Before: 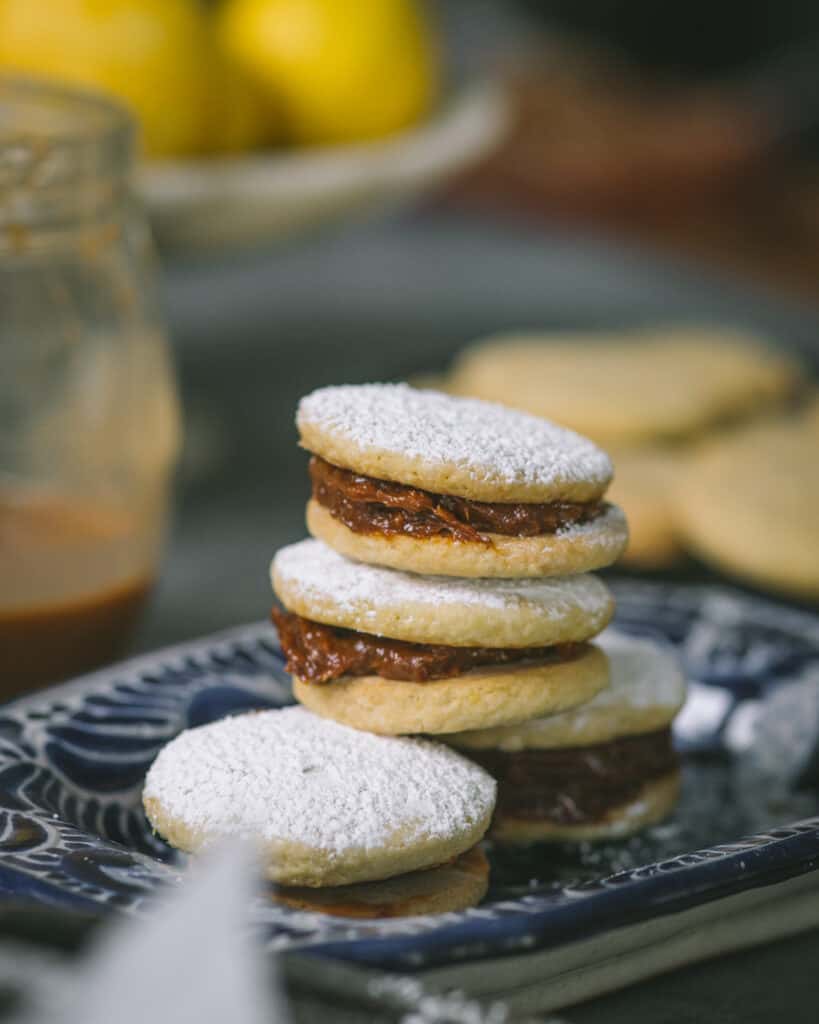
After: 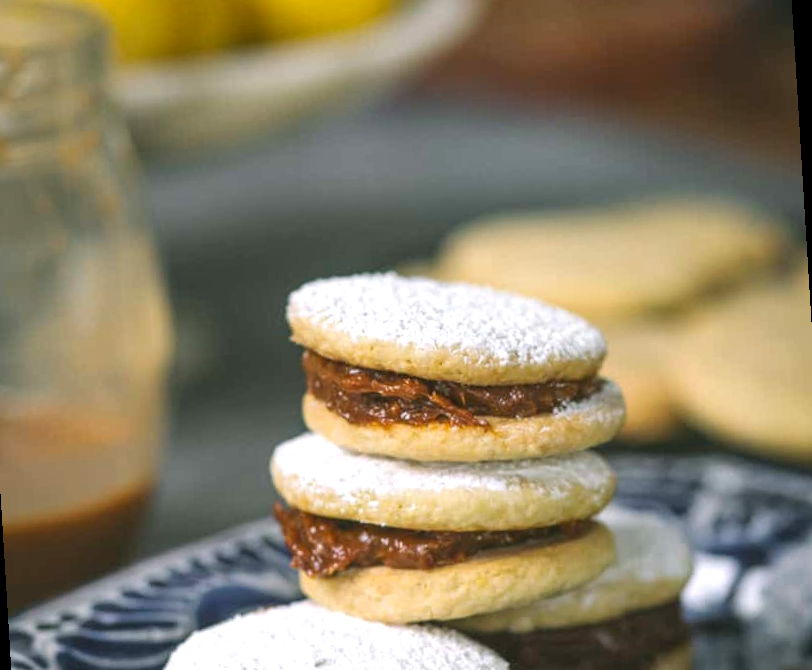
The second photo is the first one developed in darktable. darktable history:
exposure: black level correction 0.001, exposure 0.5 EV, compensate exposure bias true, compensate highlight preservation false
crop: left 0.387%, top 5.469%, bottom 19.809%
rotate and perspective: rotation -3.52°, crop left 0.036, crop right 0.964, crop top 0.081, crop bottom 0.919
